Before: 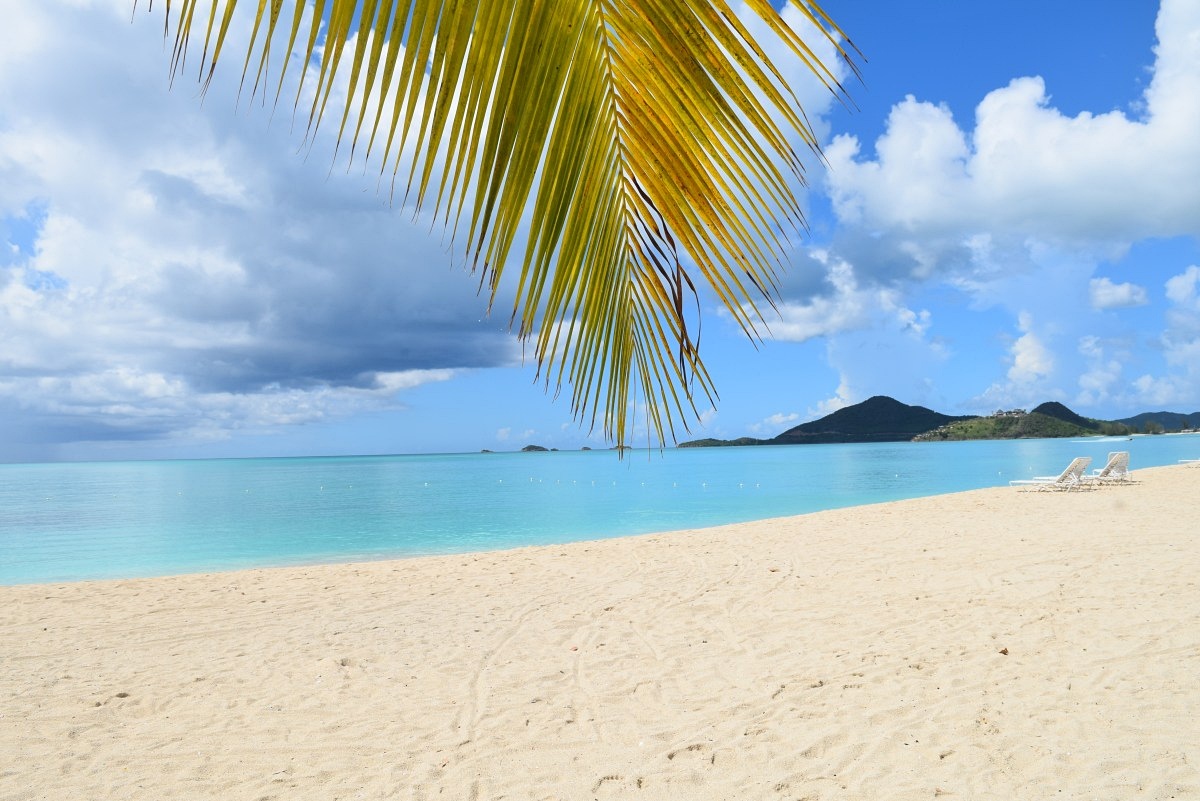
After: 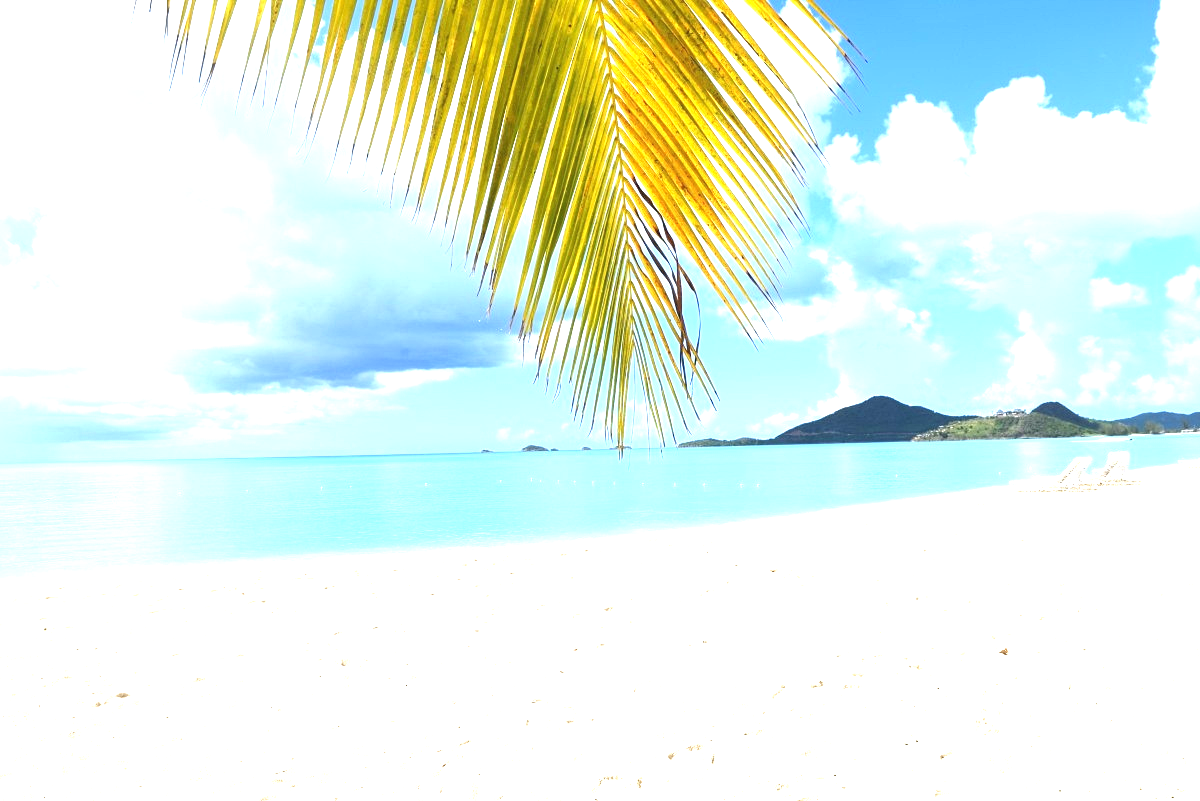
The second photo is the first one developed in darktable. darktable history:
exposure: black level correction 0, exposure 1.45 EV, compensate exposure bias true, compensate highlight preservation false
contrast equalizer: y [[0.5, 0.5, 0.468, 0.5, 0.5, 0.5], [0.5 ×6], [0.5 ×6], [0 ×6], [0 ×6]]
